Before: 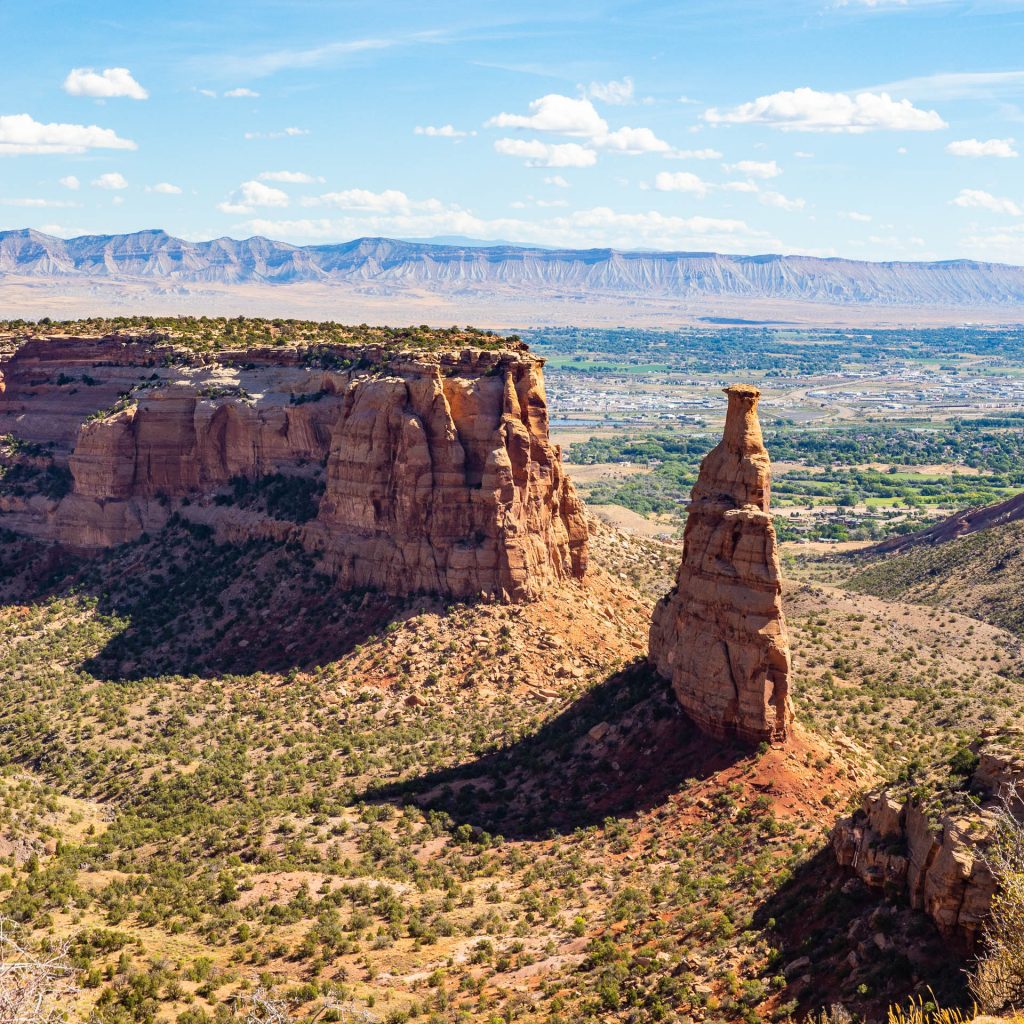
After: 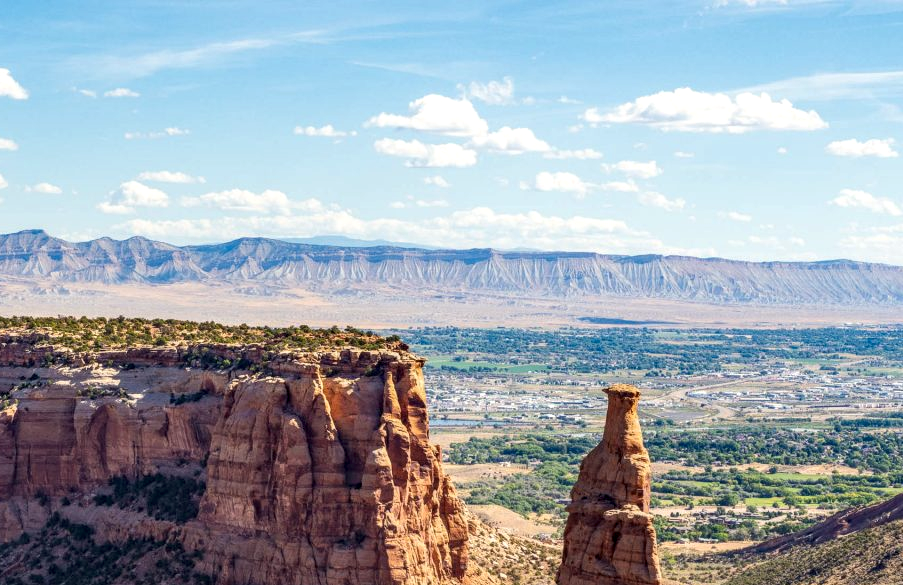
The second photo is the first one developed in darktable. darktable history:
crop and rotate: left 11.812%, bottom 42.776%
local contrast: detail 130%
white balance: red 1.009, blue 0.985
